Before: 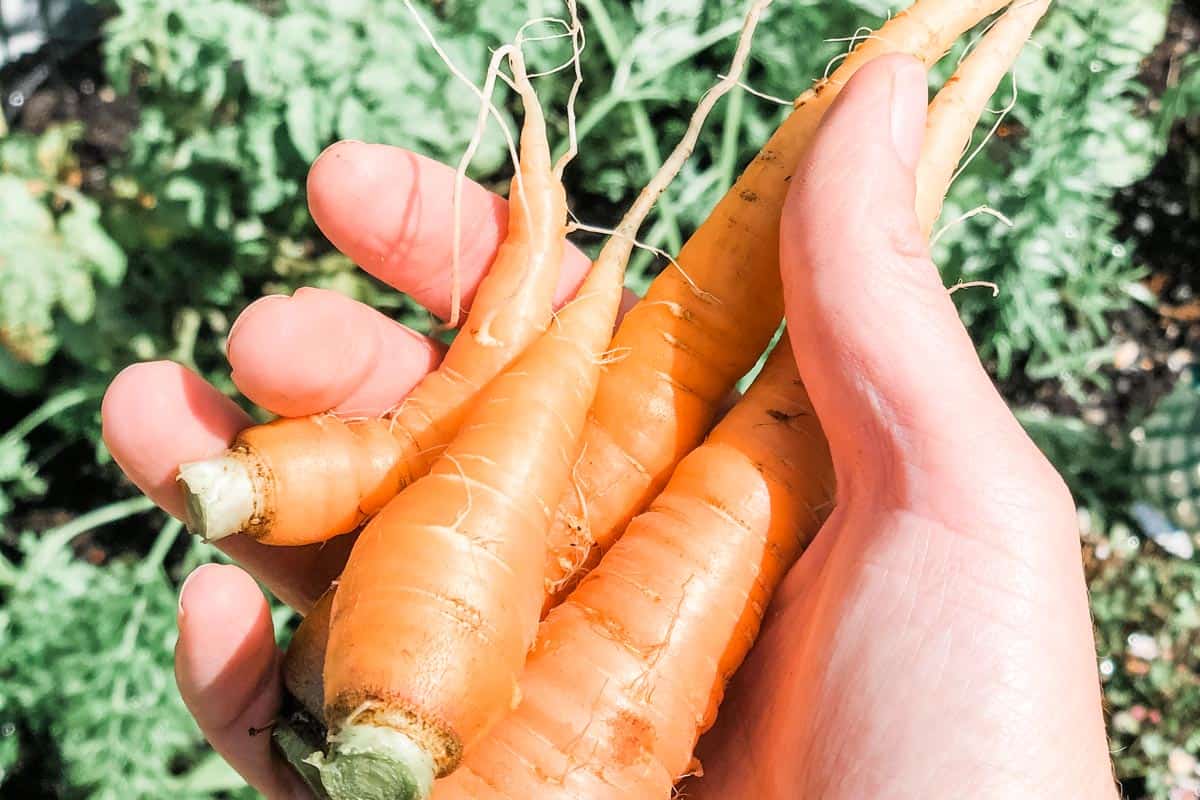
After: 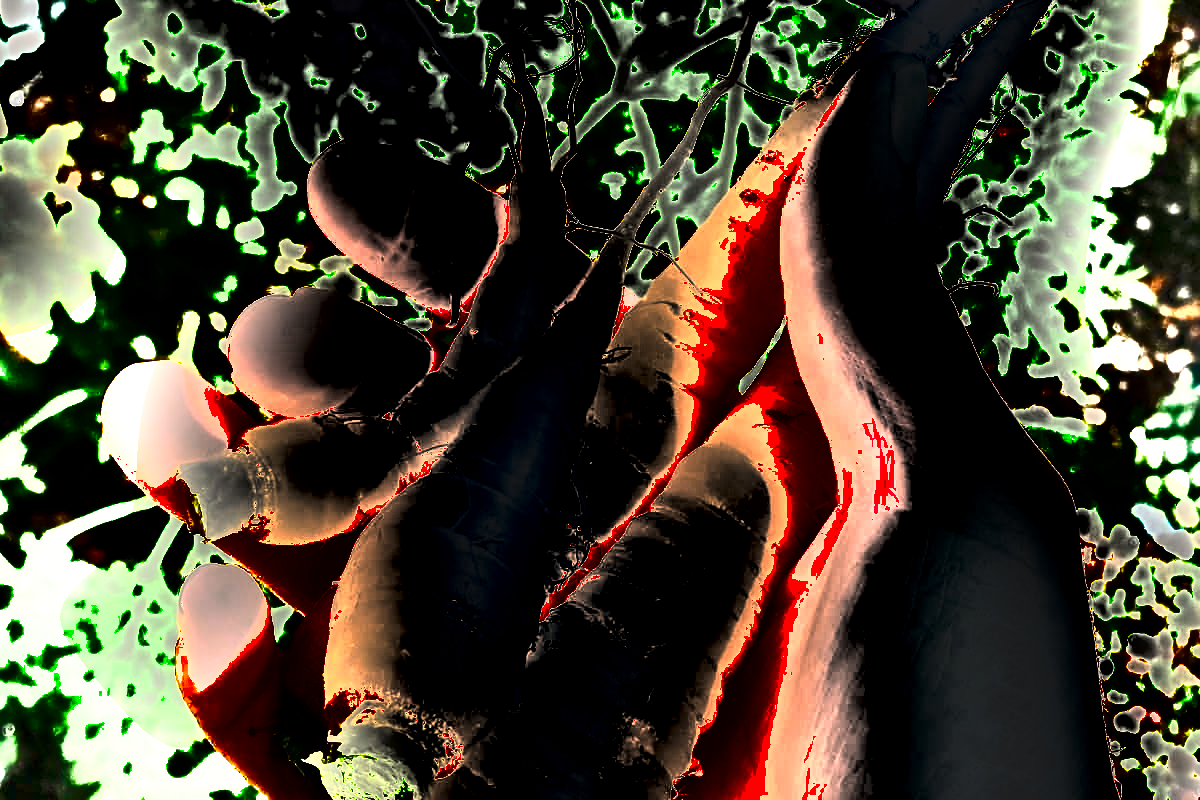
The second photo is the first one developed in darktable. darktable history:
exposure: black level correction 0, exposure 2.164 EV, compensate exposure bias true, compensate highlight preservation false
shadows and highlights: shadows 20.79, highlights -82.28, soften with gaussian
color calibration: x 0.334, y 0.348, temperature 5469.16 K
local contrast: highlights 106%, shadows 101%, detail 119%, midtone range 0.2
